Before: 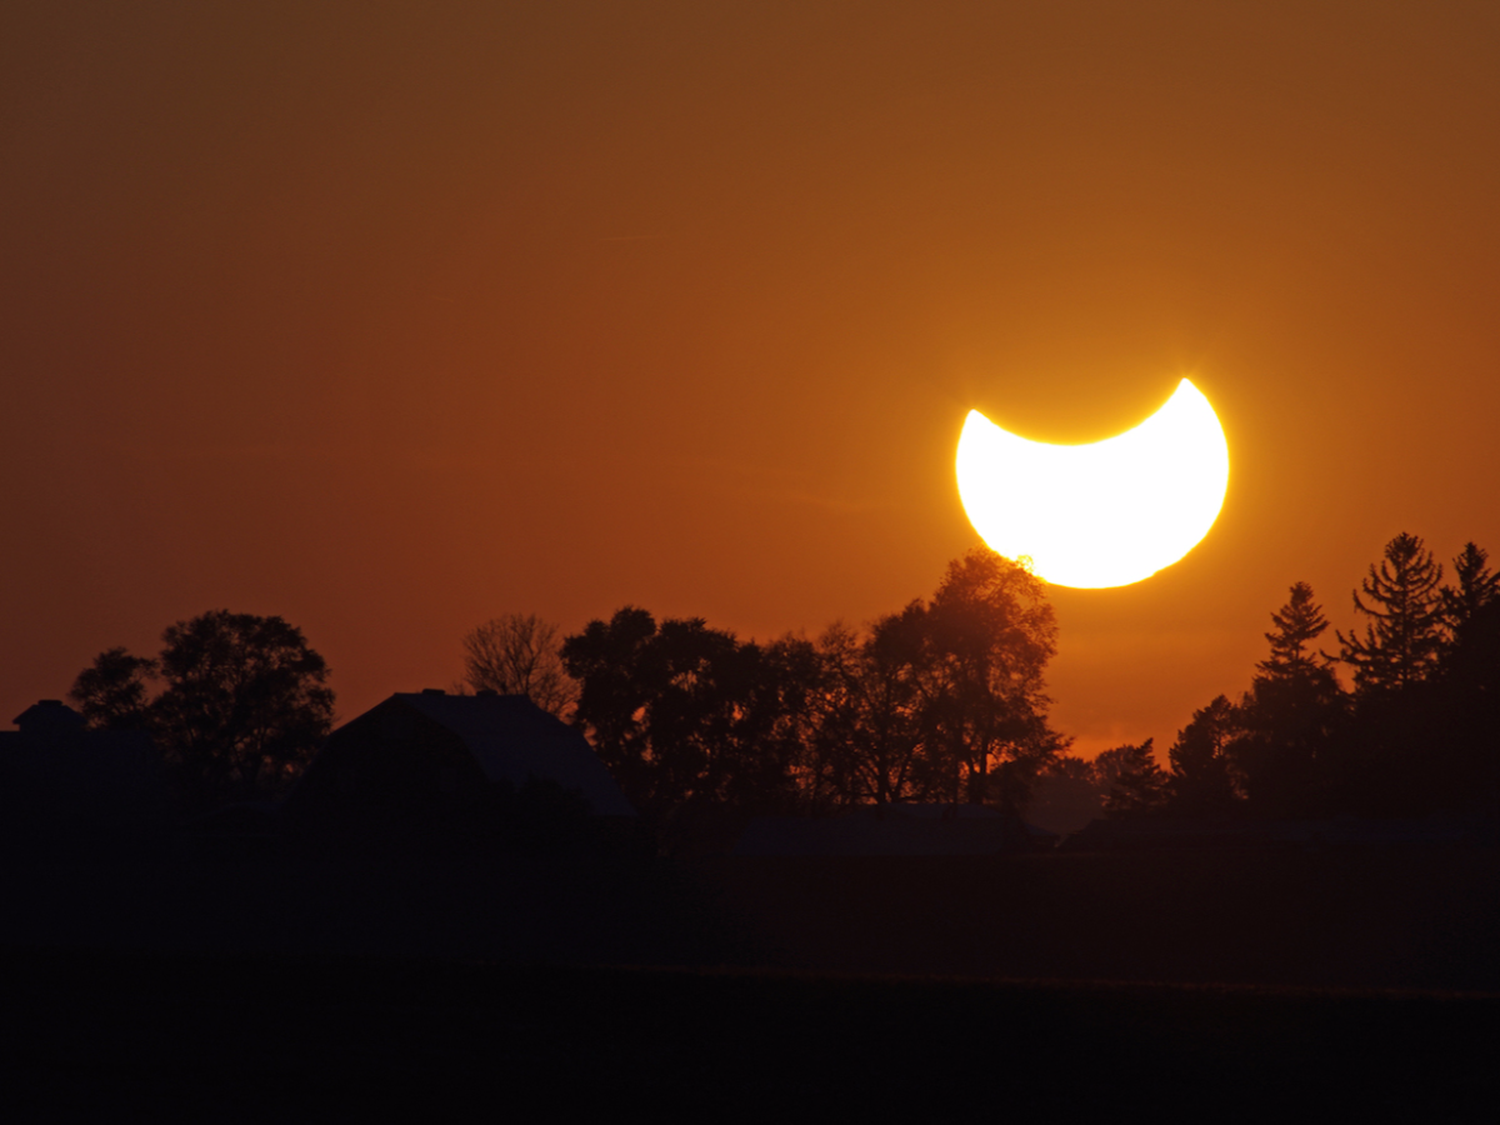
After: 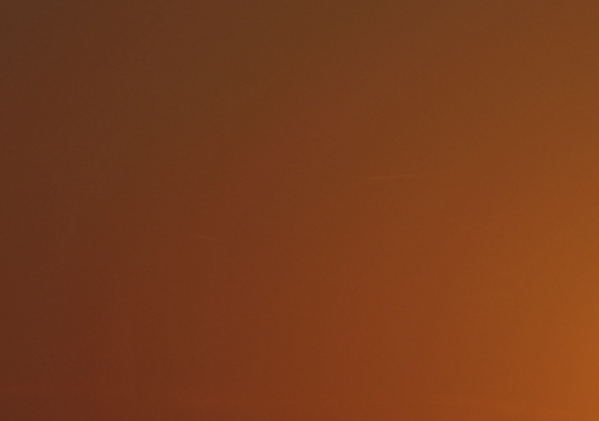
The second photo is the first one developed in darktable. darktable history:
crop: left 15.783%, top 5.44%, right 44.268%, bottom 57.113%
contrast brightness saturation: saturation -0.053
